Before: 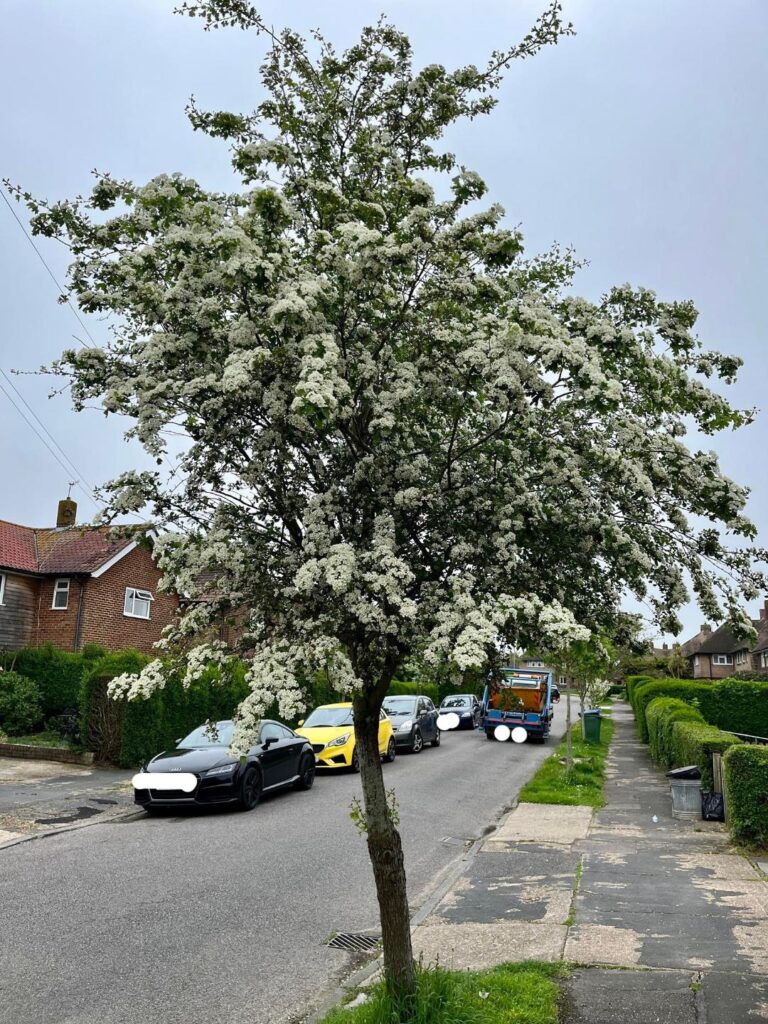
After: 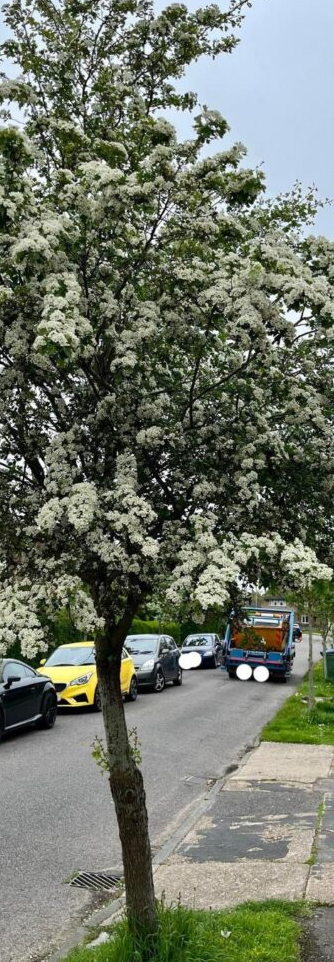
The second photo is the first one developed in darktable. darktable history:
crop: left 33.634%, top 6.007%, right 22.772%
